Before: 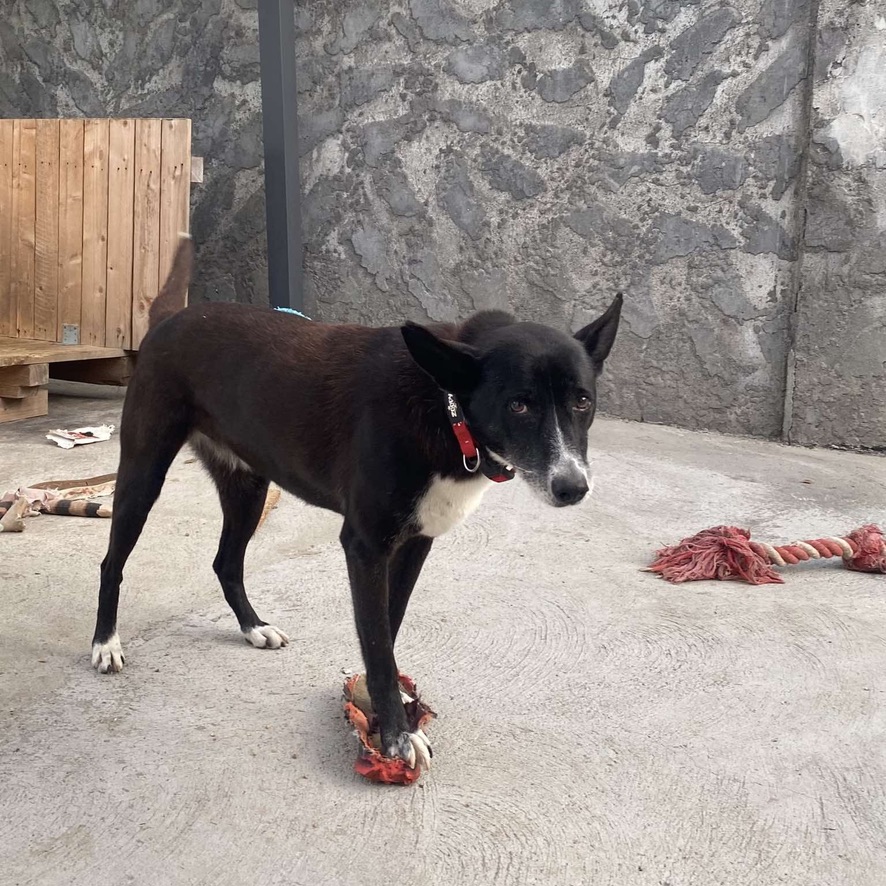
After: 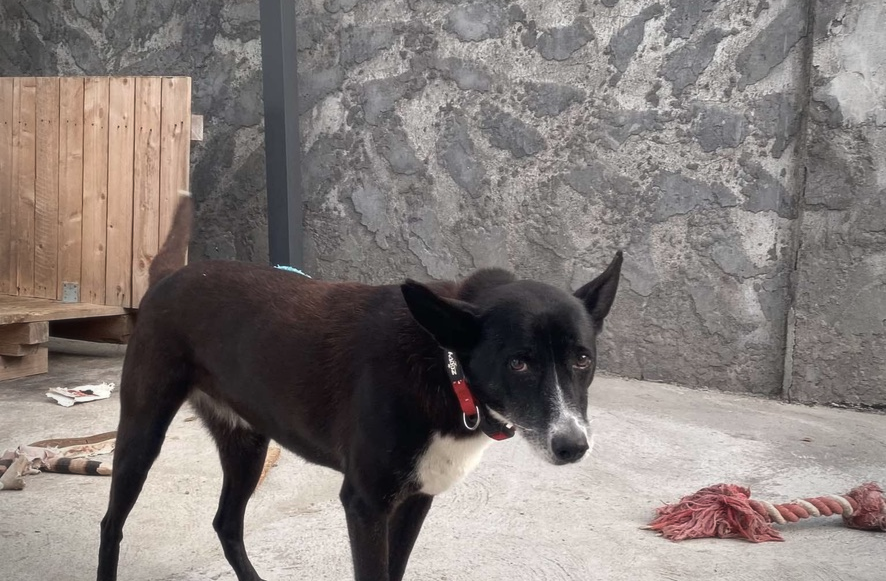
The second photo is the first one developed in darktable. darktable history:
crop and rotate: top 4.848%, bottom 29.503%
soften: size 10%, saturation 50%, brightness 0.2 EV, mix 10%
vignetting: fall-off start 79.88%
color correction: saturation 0.85
